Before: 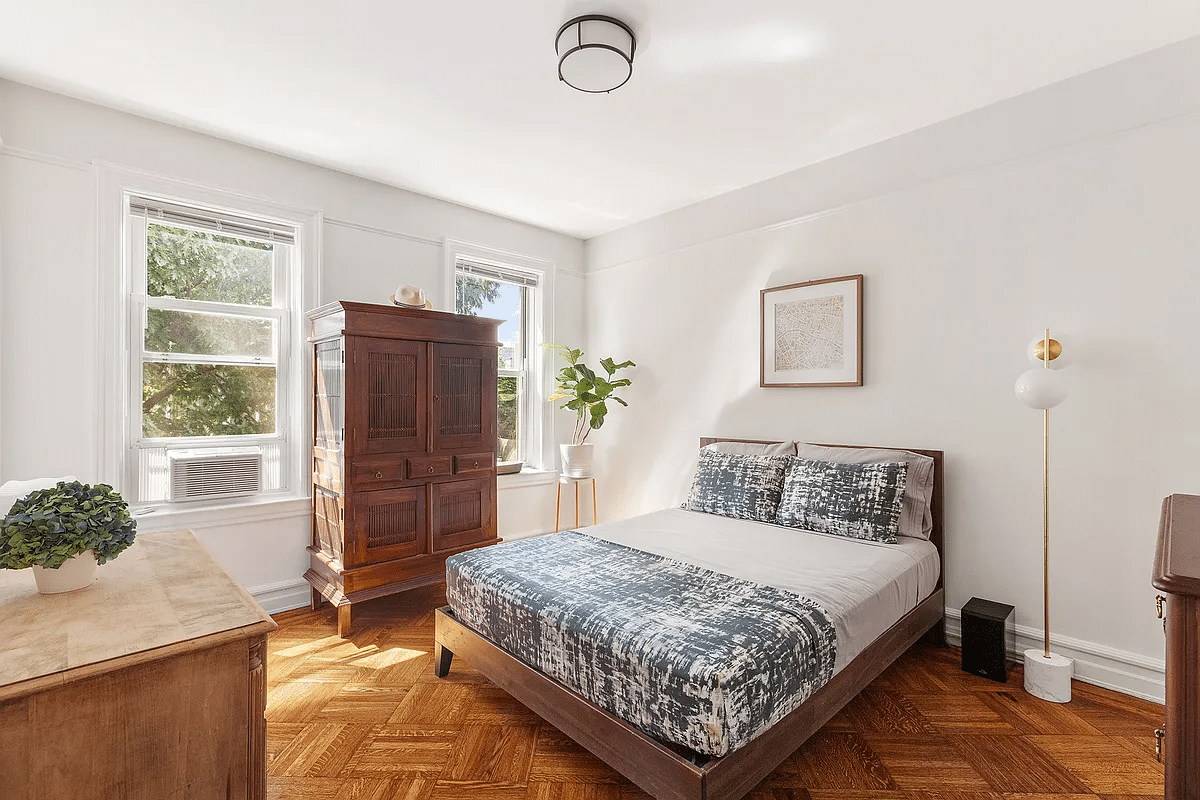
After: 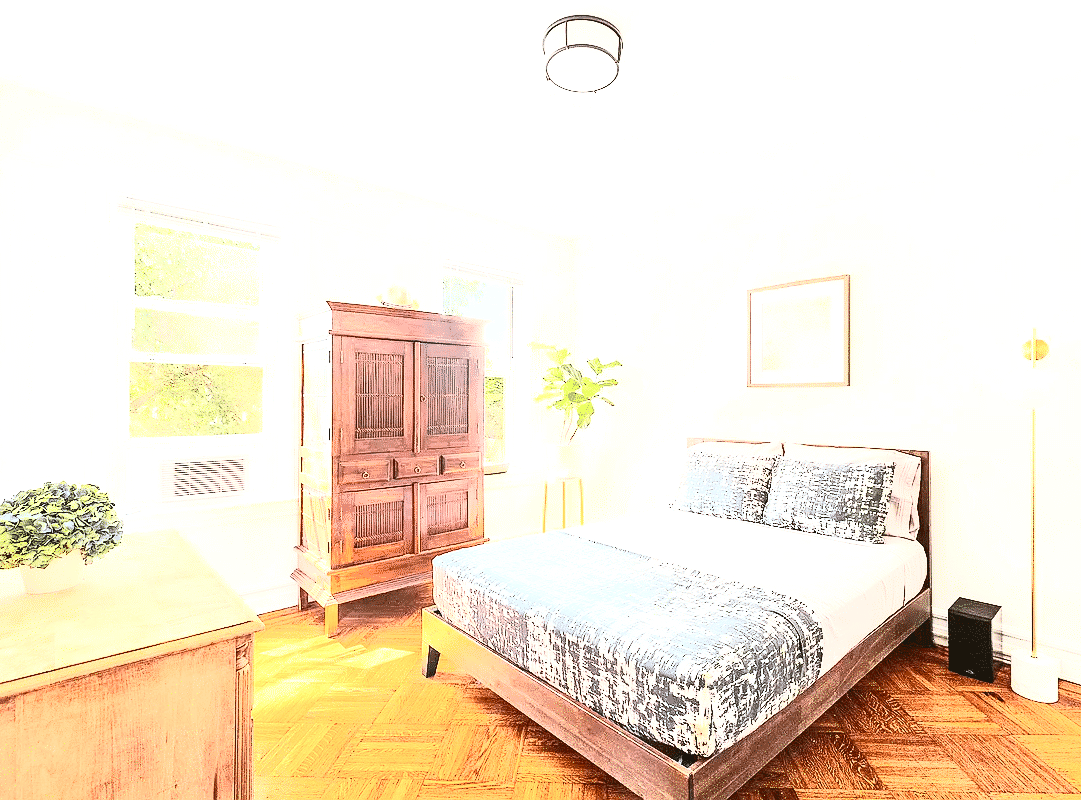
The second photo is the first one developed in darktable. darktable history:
crop and rotate: left 1.088%, right 8.807%
exposure: black level correction 0, exposure 1.9 EV, compensate highlight preservation false
contrast brightness saturation: contrast 0.62, brightness 0.34, saturation 0.14
